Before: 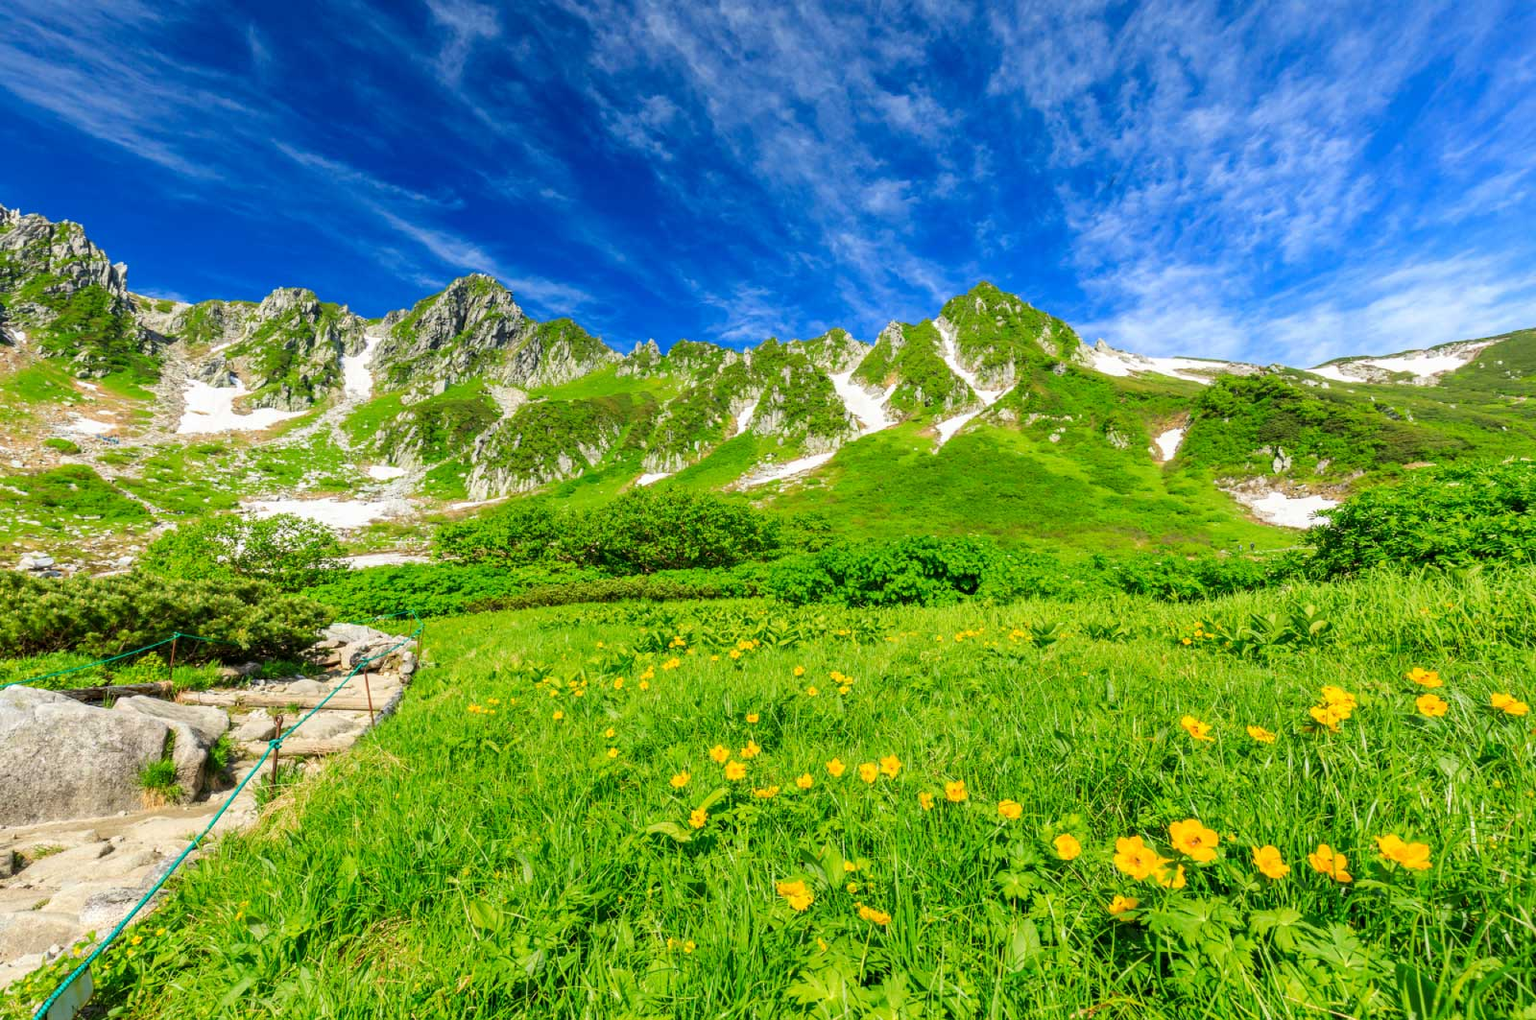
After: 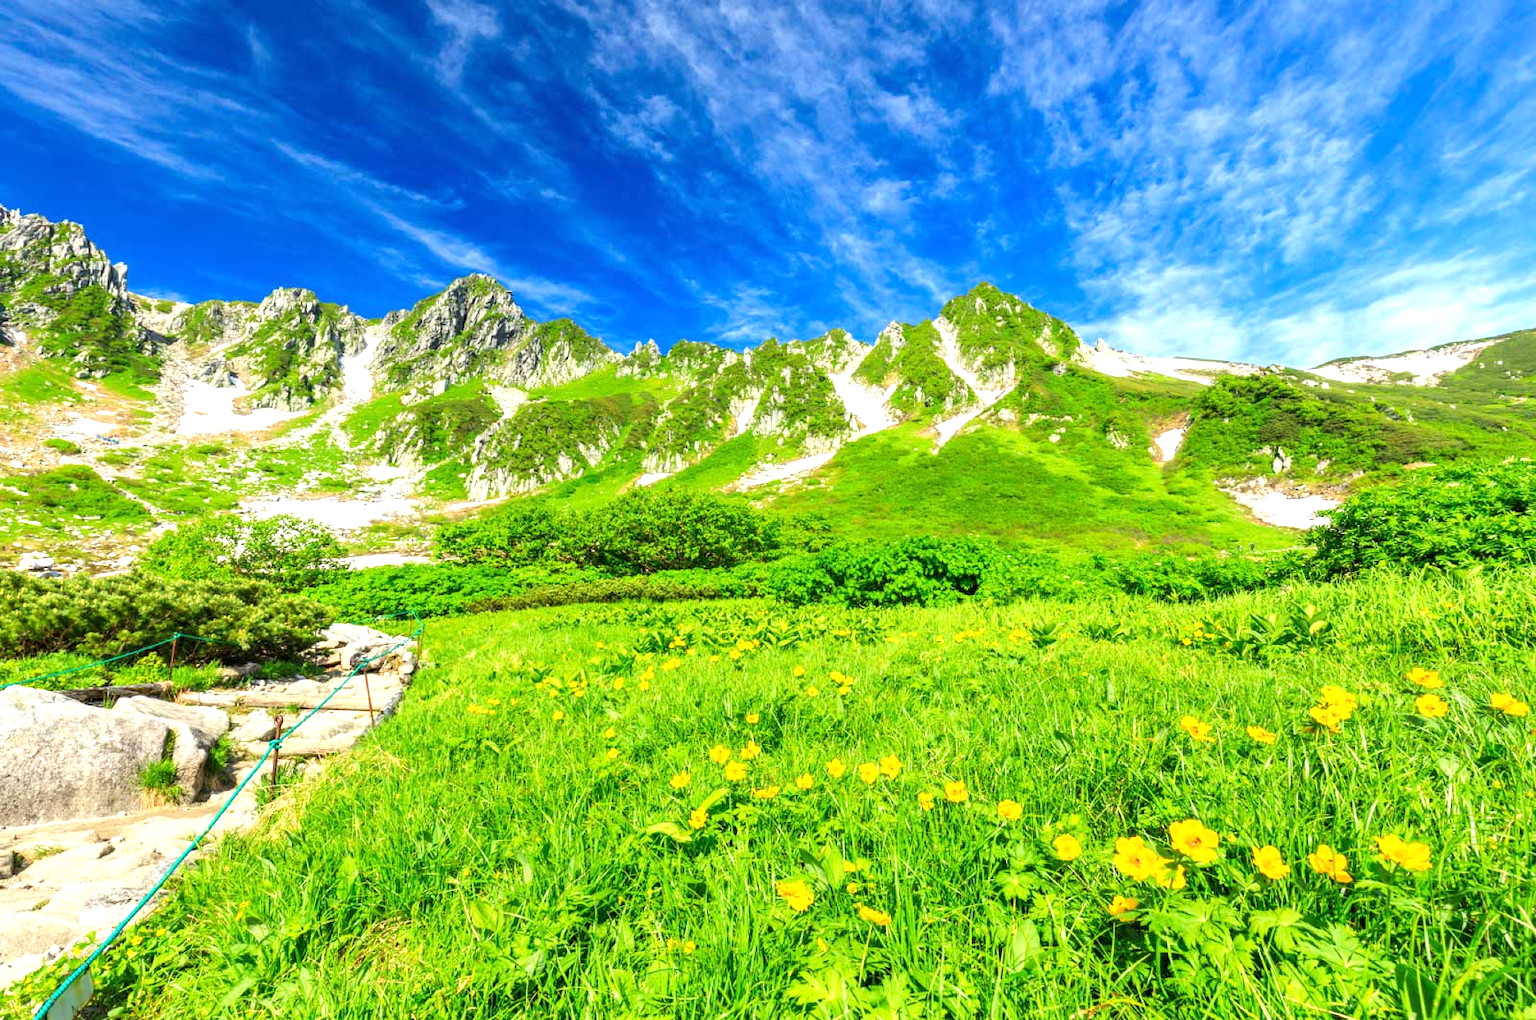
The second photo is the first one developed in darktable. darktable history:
exposure: black level correction 0, exposure 0.696 EV, compensate exposure bias true, compensate highlight preservation false
